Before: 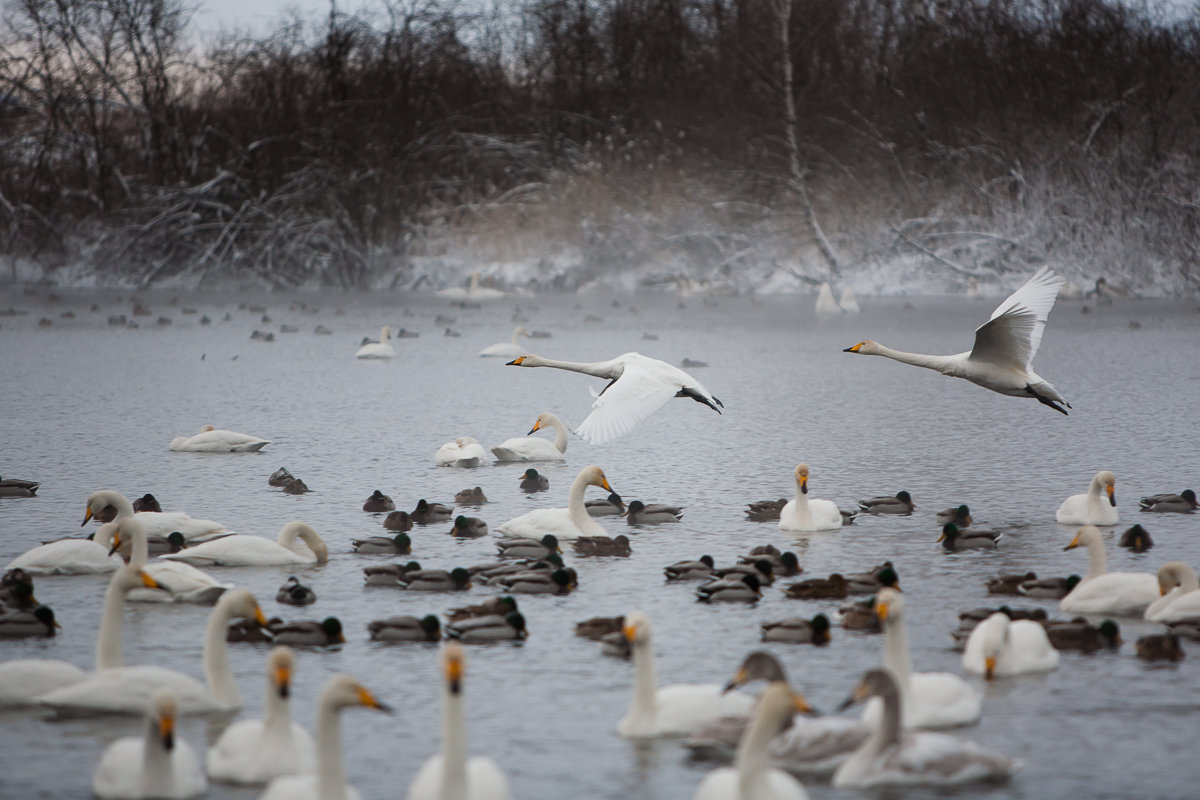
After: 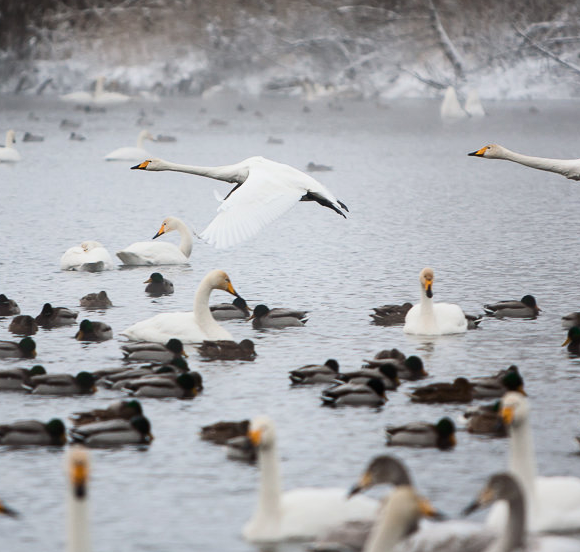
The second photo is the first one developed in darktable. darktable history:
contrast brightness saturation: contrast 0.238, brightness 0.092
crop: left 31.33%, top 24.529%, right 20.336%, bottom 6.391%
